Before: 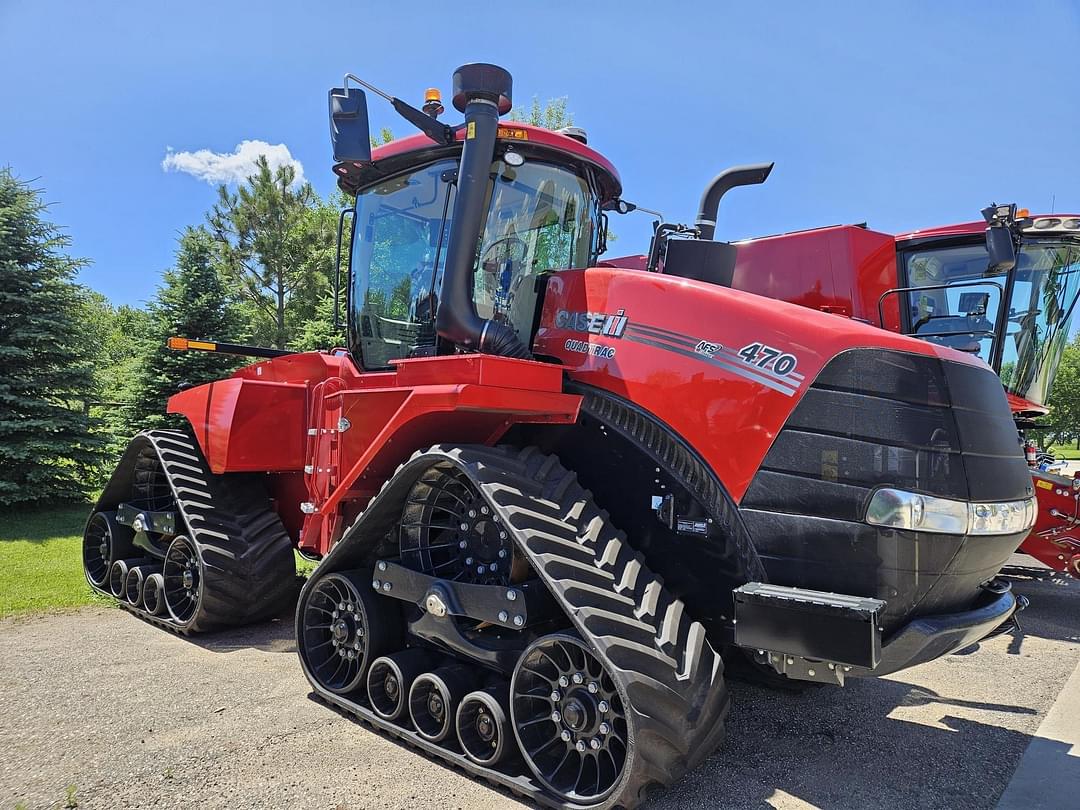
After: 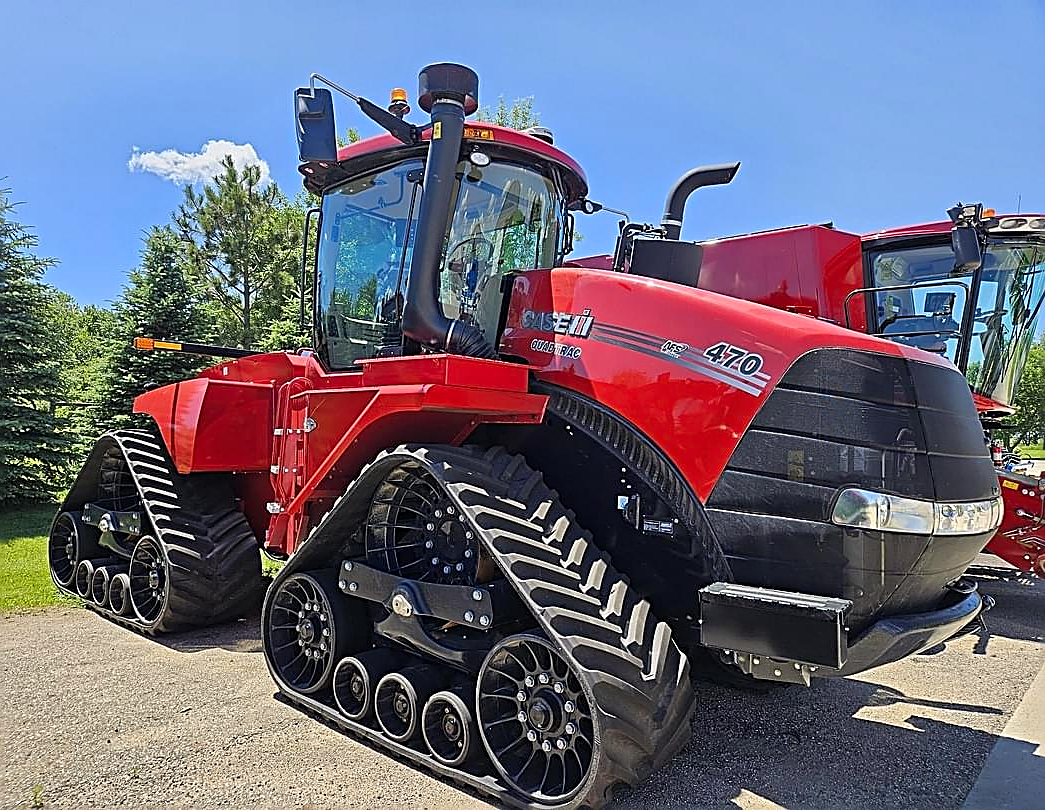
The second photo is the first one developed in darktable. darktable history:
crop and rotate: left 3.238%
color correction: highlights a* 0.816, highlights b* 2.78, saturation 1.1
sharpen: amount 1
